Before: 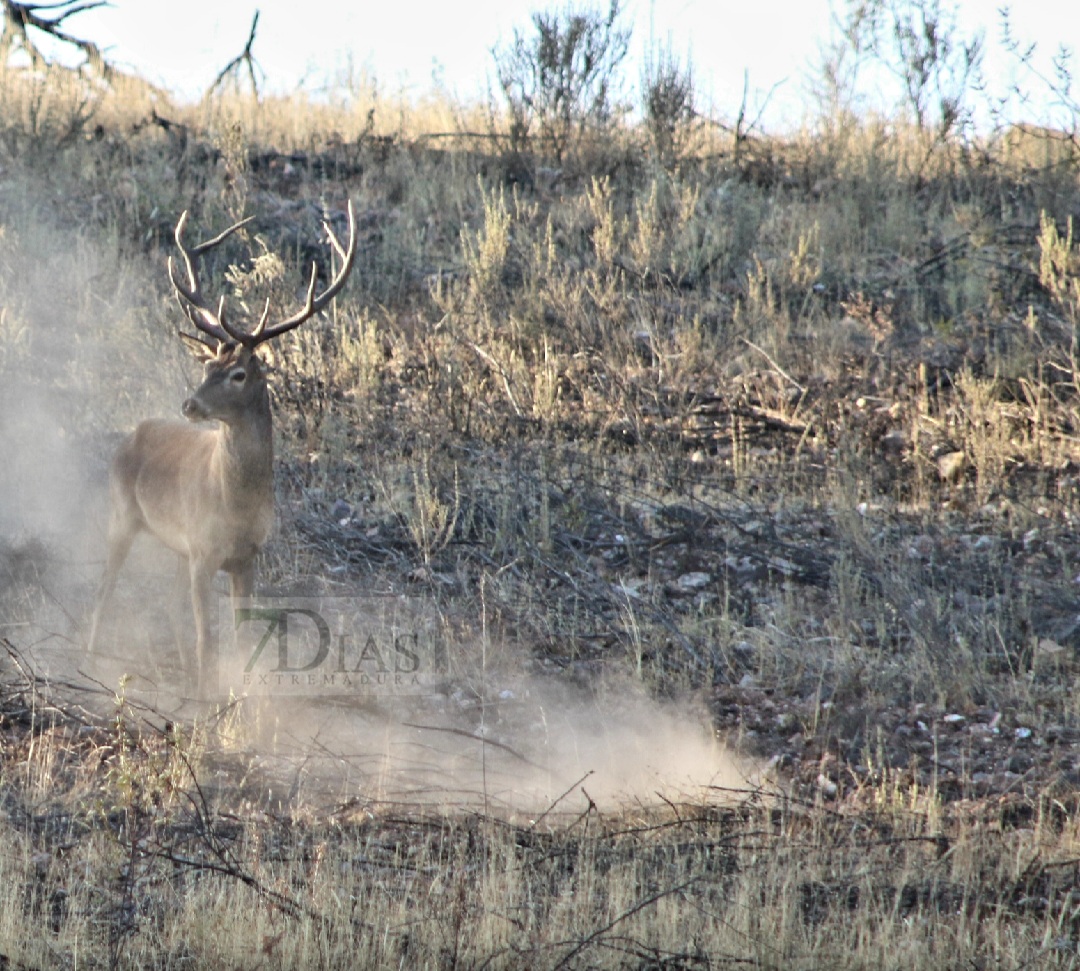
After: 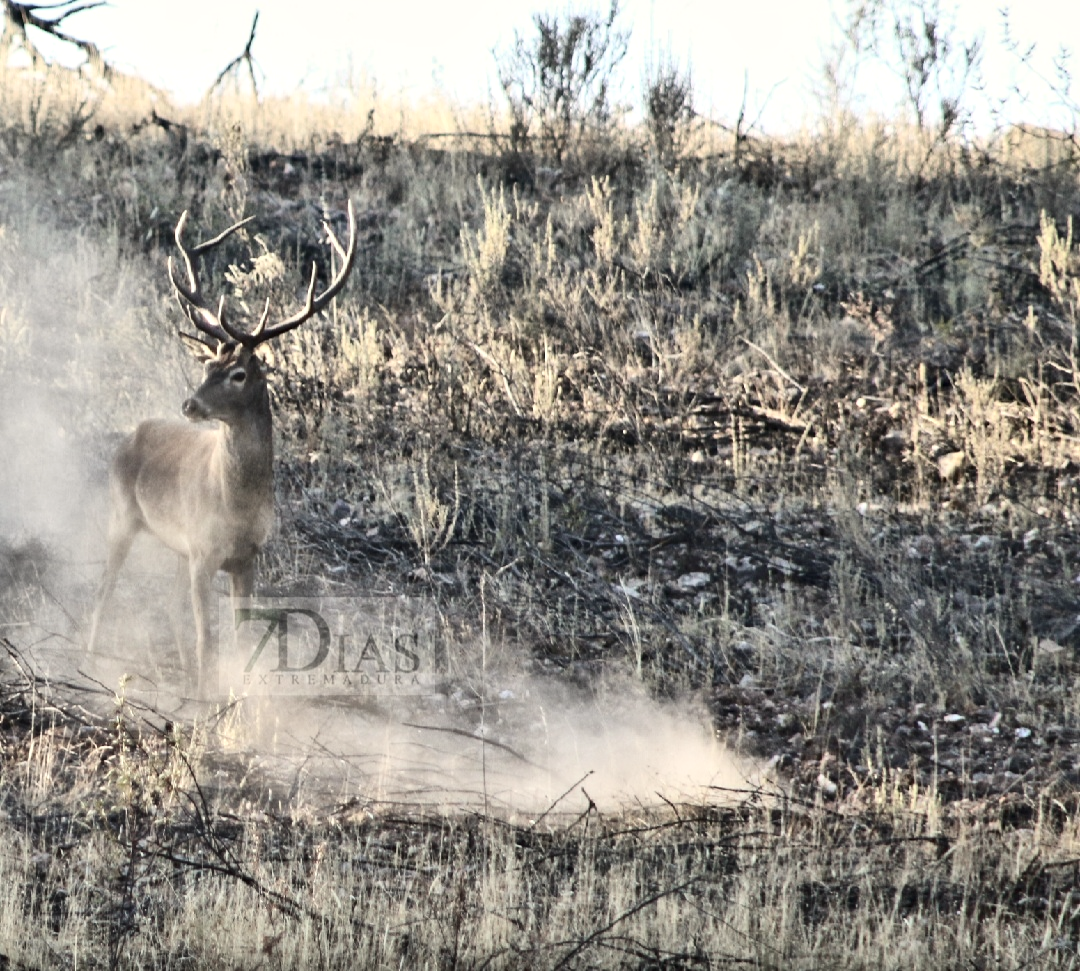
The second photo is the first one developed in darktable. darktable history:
contrast brightness saturation: contrast 0.252, saturation -0.309
color correction: highlights a* 0.615, highlights b* 2.82, saturation 1.06
exposure: black level correction -0.001, exposure 0.079 EV, compensate highlight preservation false
local contrast: mode bilateral grid, contrast 20, coarseness 50, detail 120%, midtone range 0.2
